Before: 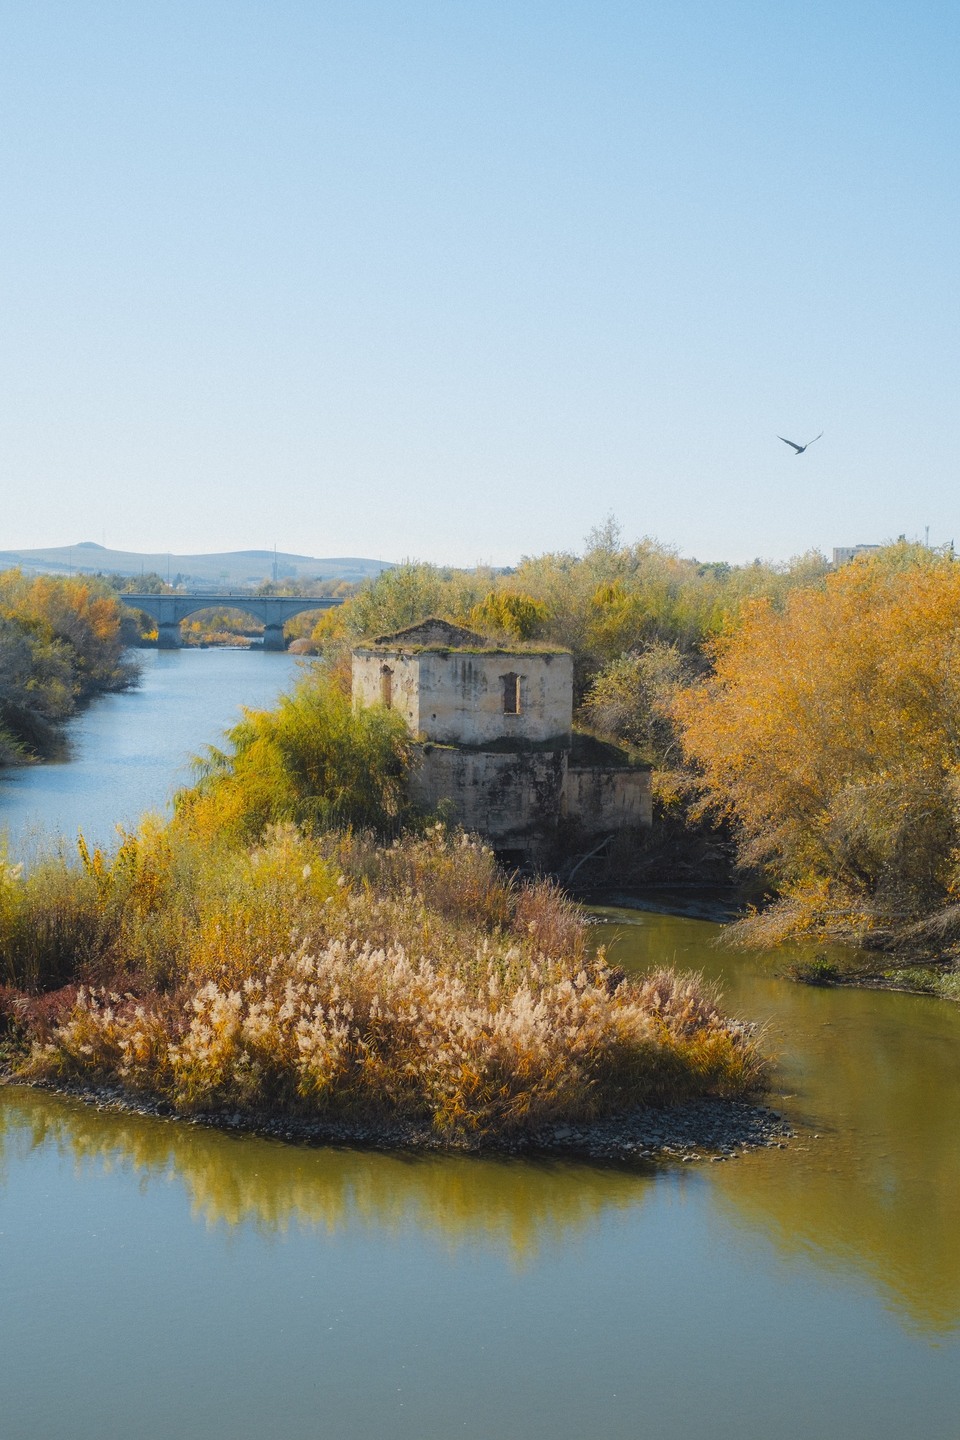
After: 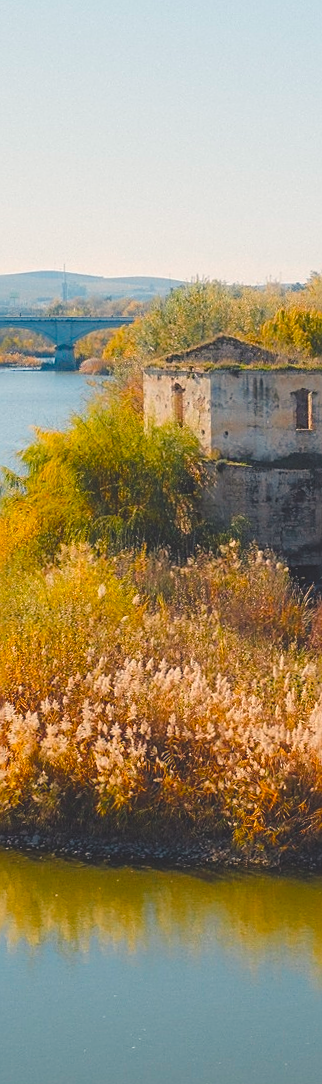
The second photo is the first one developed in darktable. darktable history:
rotate and perspective: rotation -1°, crop left 0.011, crop right 0.989, crop top 0.025, crop bottom 0.975
crop and rotate: left 21.77%, top 18.528%, right 44.676%, bottom 2.997%
sharpen: on, module defaults
color balance rgb: shadows lift › chroma 2%, shadows lift › hue 247.2°, power › chroma 0.3%, power › hue 25.2°, highlights gain › chroma 3%, highlights gain › hue 60°, global offset › luminance 2%, perceptual saturation grading › global saturation 20%, perceptual saturation grading › highlights -20%, perceptual saturation grading › shadows 30%
